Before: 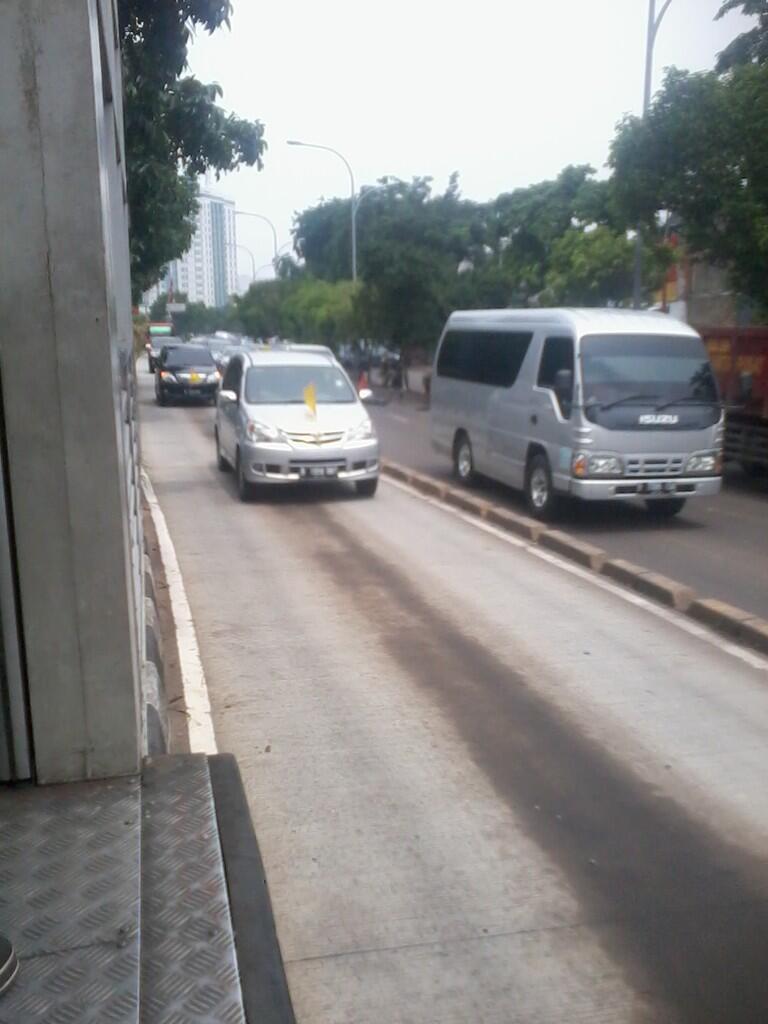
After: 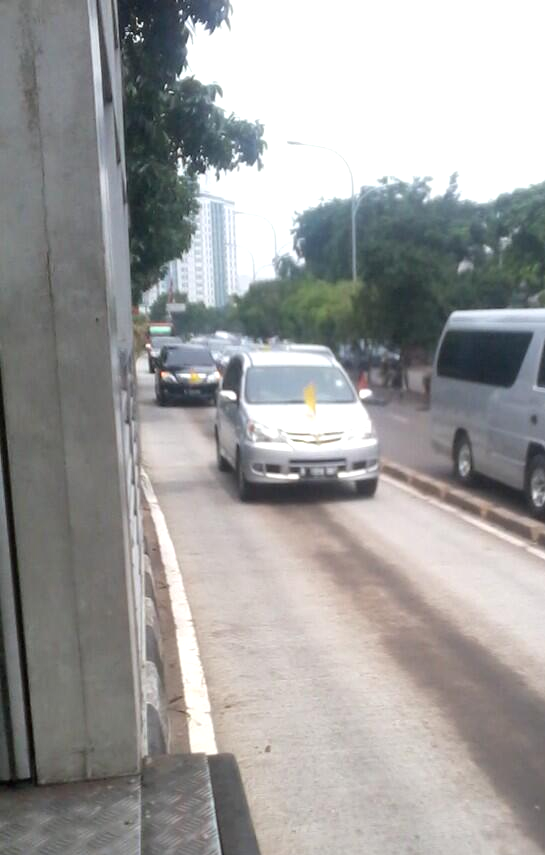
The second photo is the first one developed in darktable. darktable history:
shadows and highlights: radius 111.06, shadows 51.35, white point adjustment 9.08, highlights -5.03, soften with gaussian
crop: right 28.942%, bottom 16.49%
